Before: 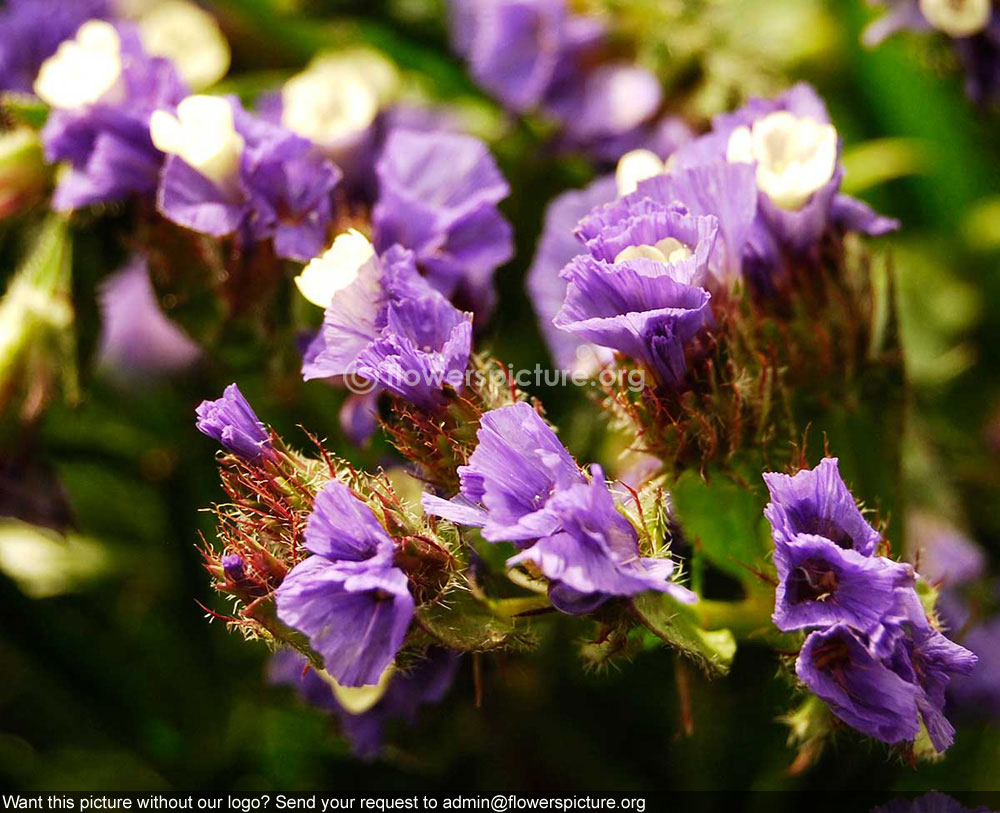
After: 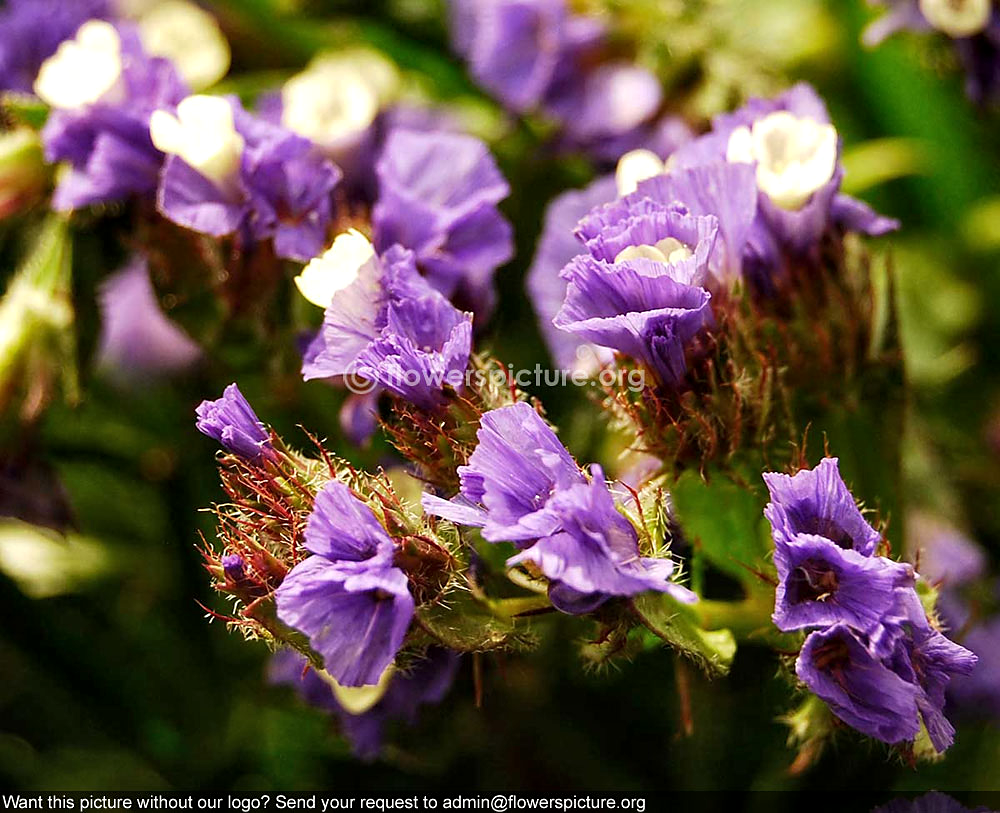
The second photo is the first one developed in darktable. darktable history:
local contrast: highlights 100%, shadows 100%, detail 120%, midtone range 0.2
sharpen: radius 1.559, amount 0.373, threshold 1.271
